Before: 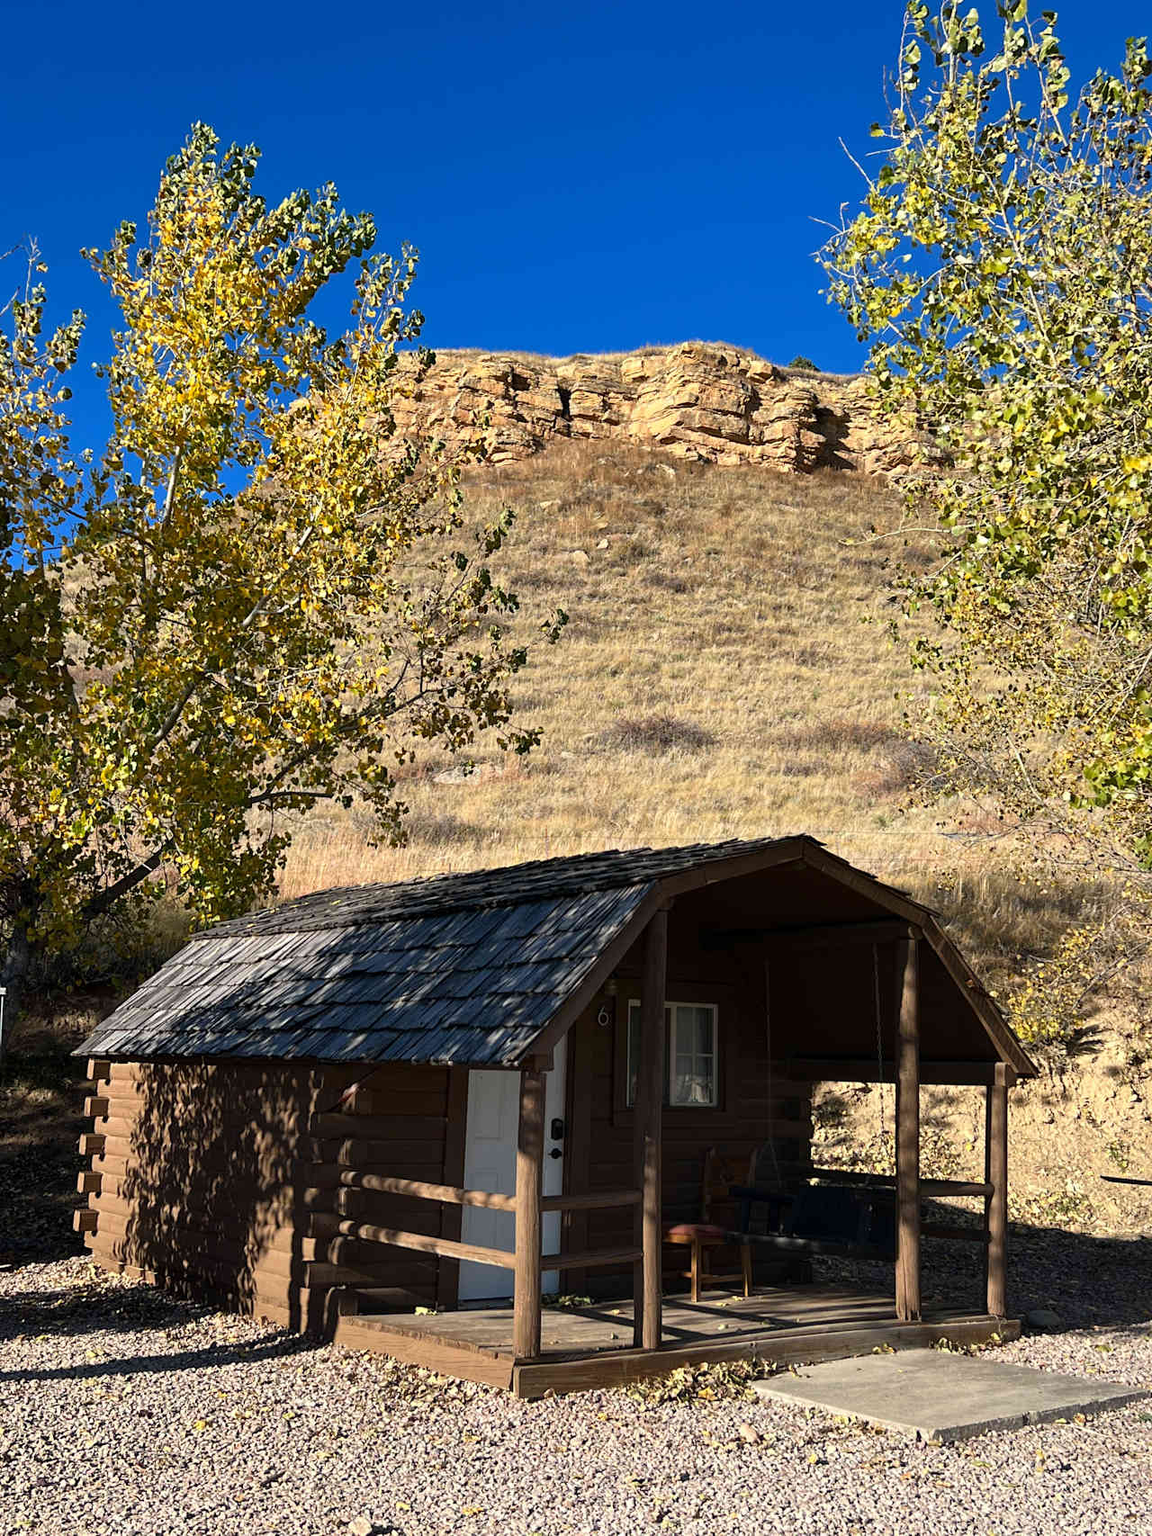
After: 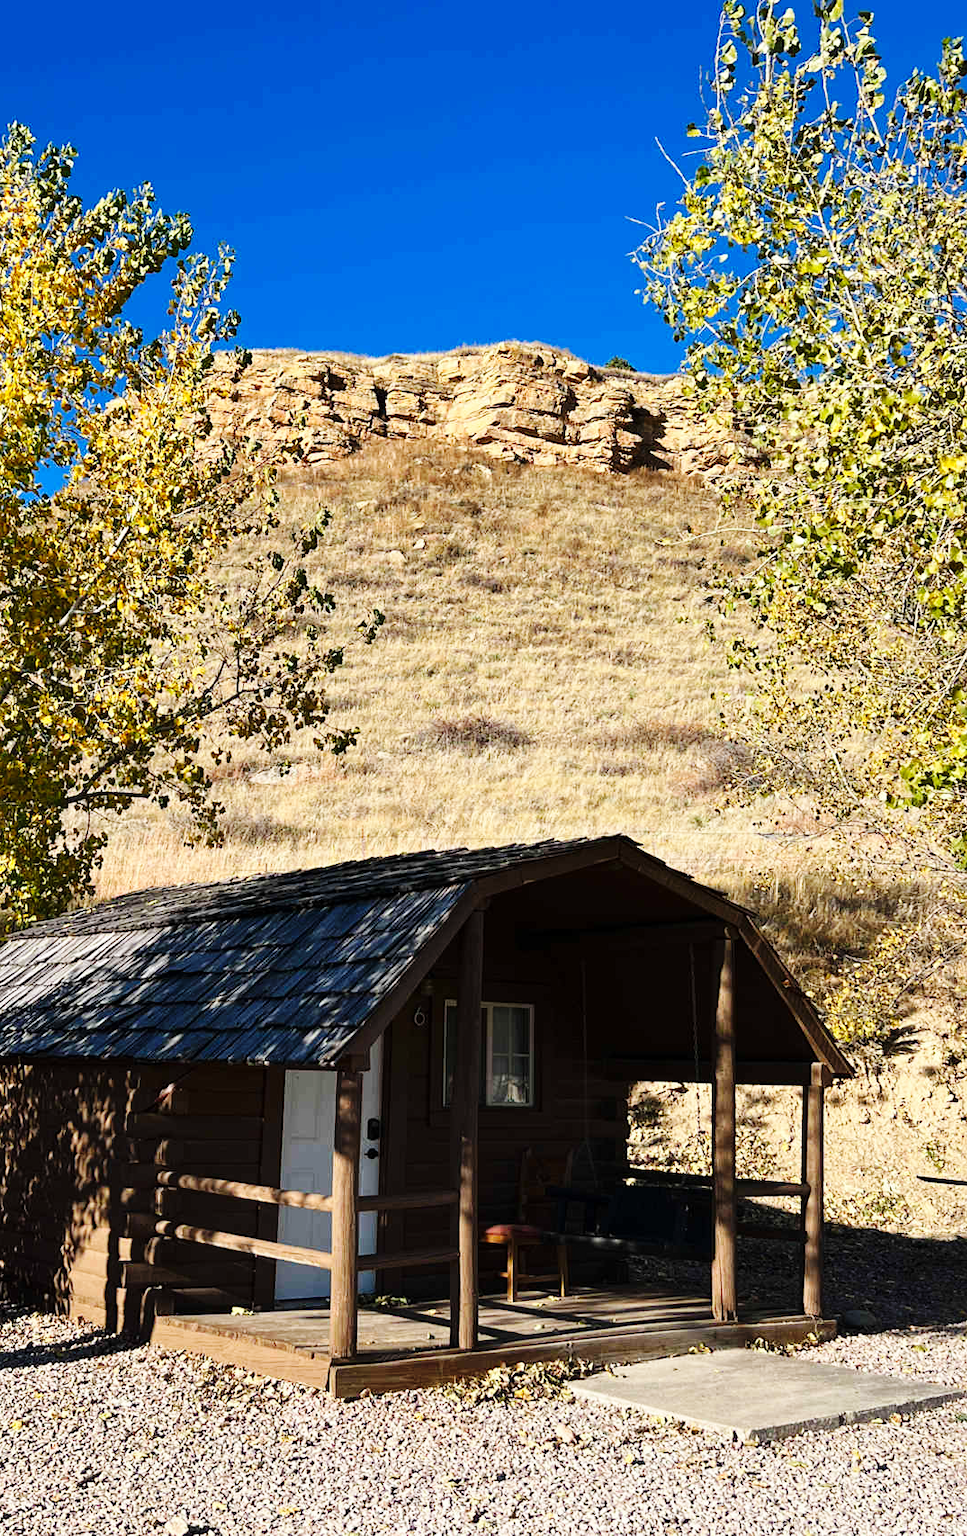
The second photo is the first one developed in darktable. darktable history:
crop: left 15.993%
base curve: curves: ch0 [(0, 0) (0.032, 0.025) (0.121, 0.166) (0.206, 0.329) (0.605, 0.79) (1, 1)], preserve colors none
